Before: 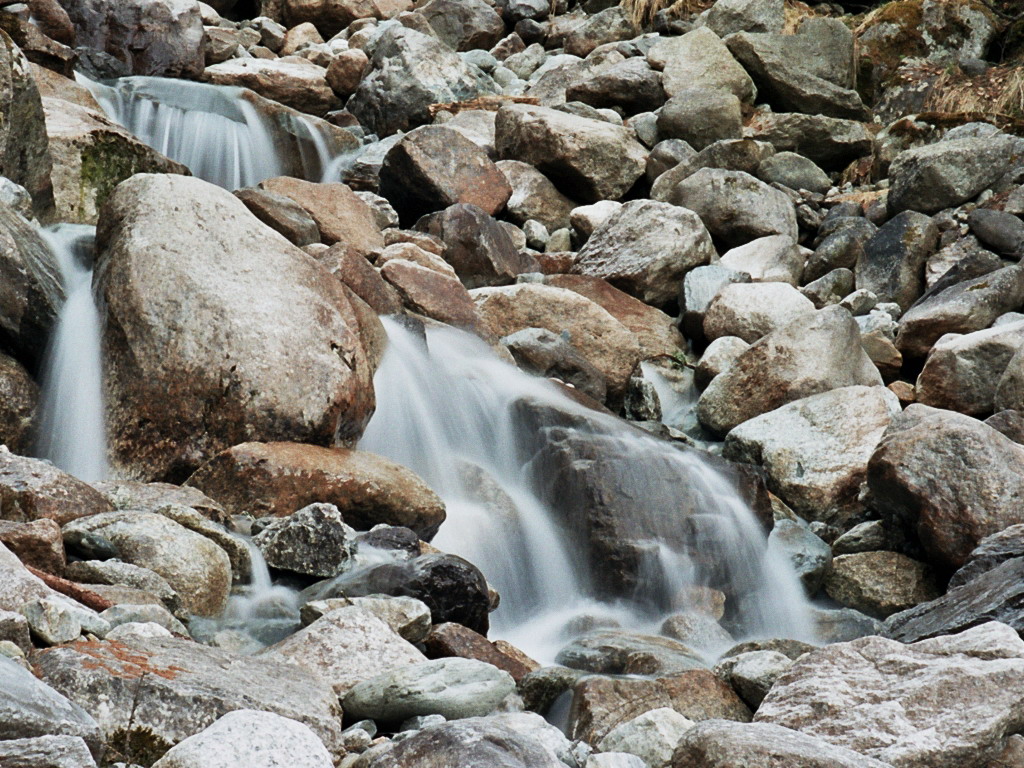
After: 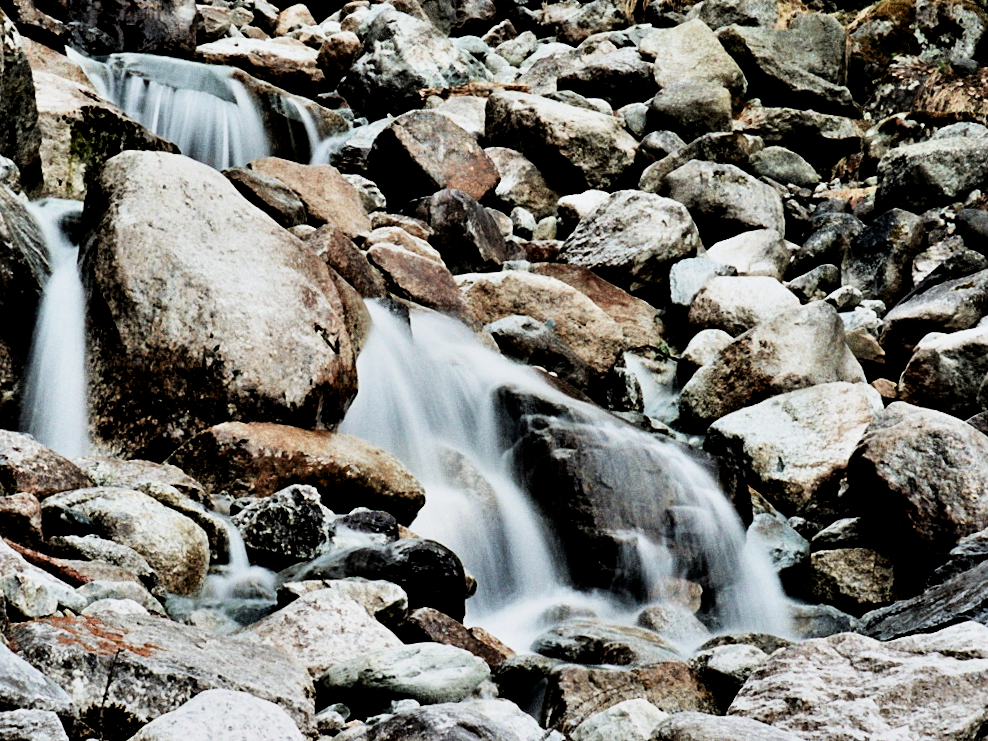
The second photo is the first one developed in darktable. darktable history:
filmic rgb: black relative exposure -7.59 EV, white relative exposure 4.61 EV, target black luminance 0%, hardness 3.5, latitude 50.34%, contrast 1.027, highlights saturation mix 9.96%, shadows ↔ highlights balance -0.167%, iterations of high-quality reconstruction 0
contrast equalizer: octaves 7, y [[0.6 ×6], [0.55 ×6], [0 ×6], [0 ×6], [0 ×6]]
crop and rotate: angle -1.57°
tone equalizer: -8 EV -0.446 EV, -7 EV -0.39 EV, -6 EV -0.297 EV, -5 EV -0.262 EV, -3 EV 0.197 EV, -2 EV 0.361 EV, -1 EV 0.405 EV, +0 EV 0.39 EV, edges refinement/feathering 500, mask exposure compensation -1.57 EV, preserve details no
exposure: compensate highlight preservation false
contrast brightness saturation: contrast 0.027, brightness -0.045
